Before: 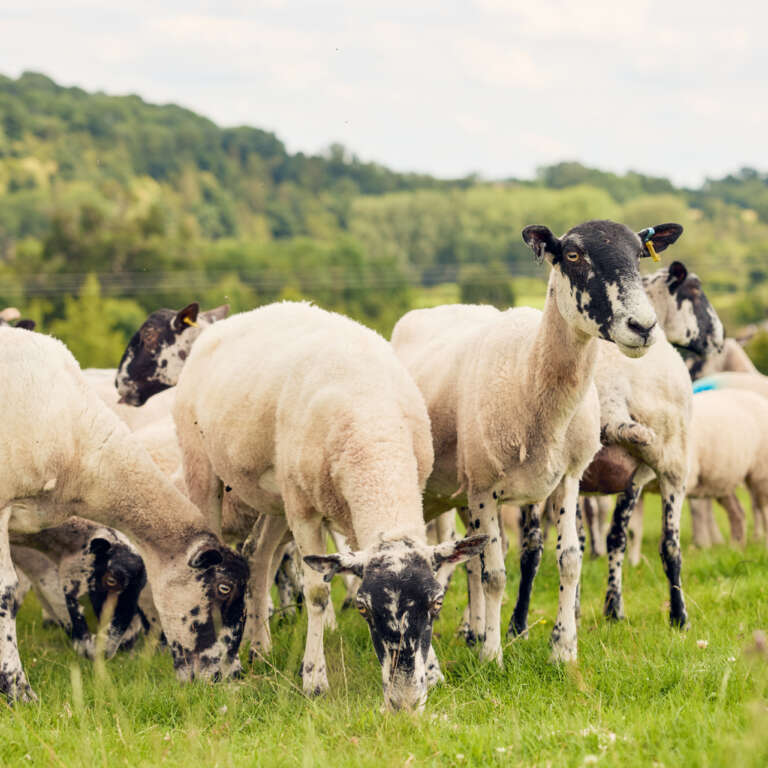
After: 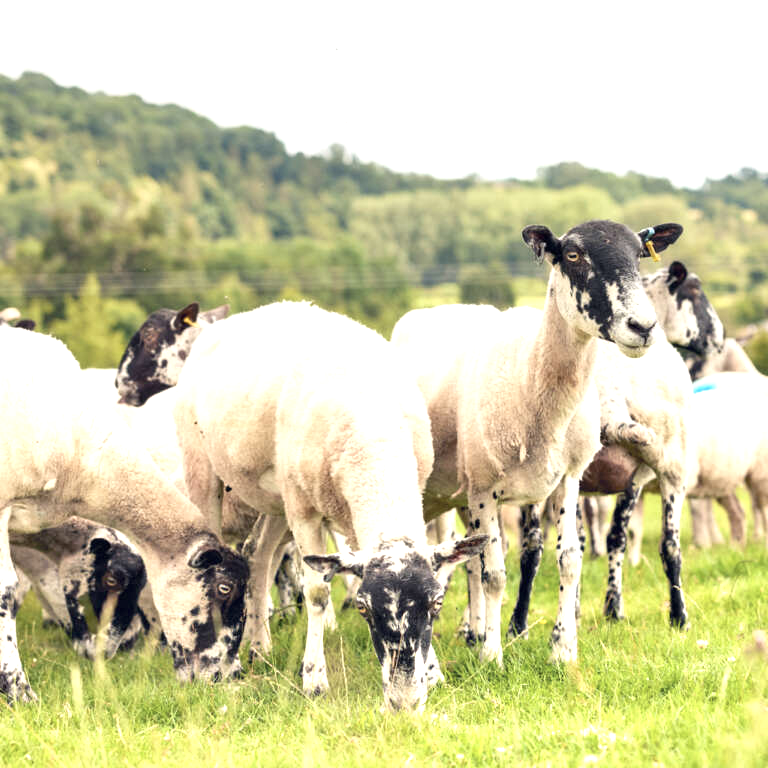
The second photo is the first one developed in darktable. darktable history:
graduated density: on, module defaults
exposure: black level correction 0, exposure 1.1 EV, compensate highlight preservation false
color correction: saturation 0.8
